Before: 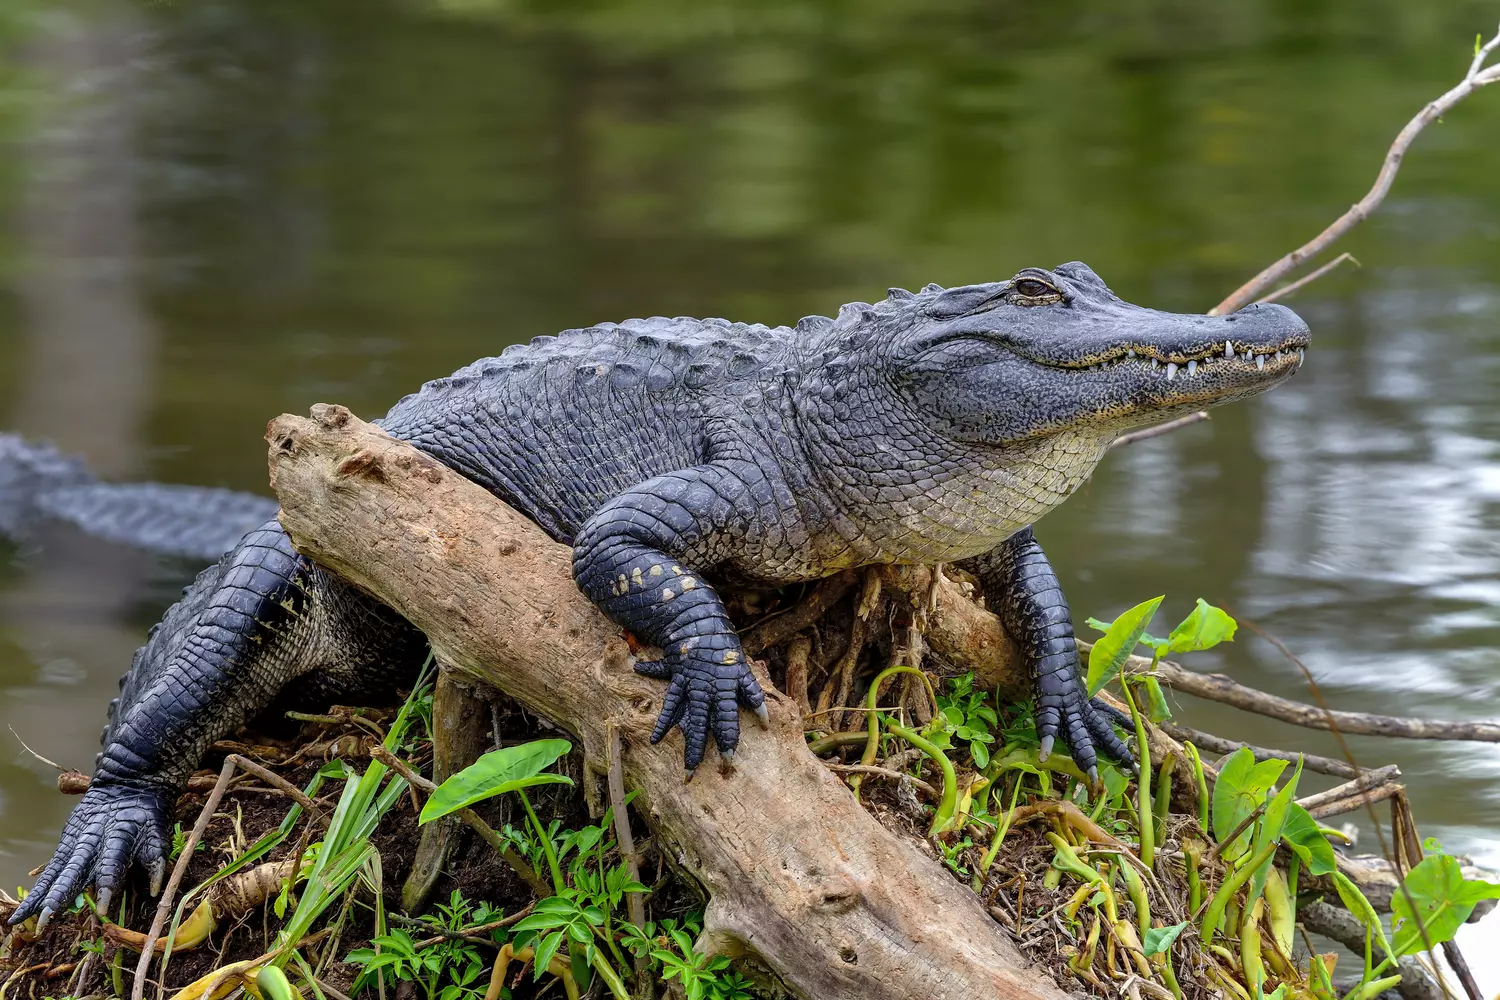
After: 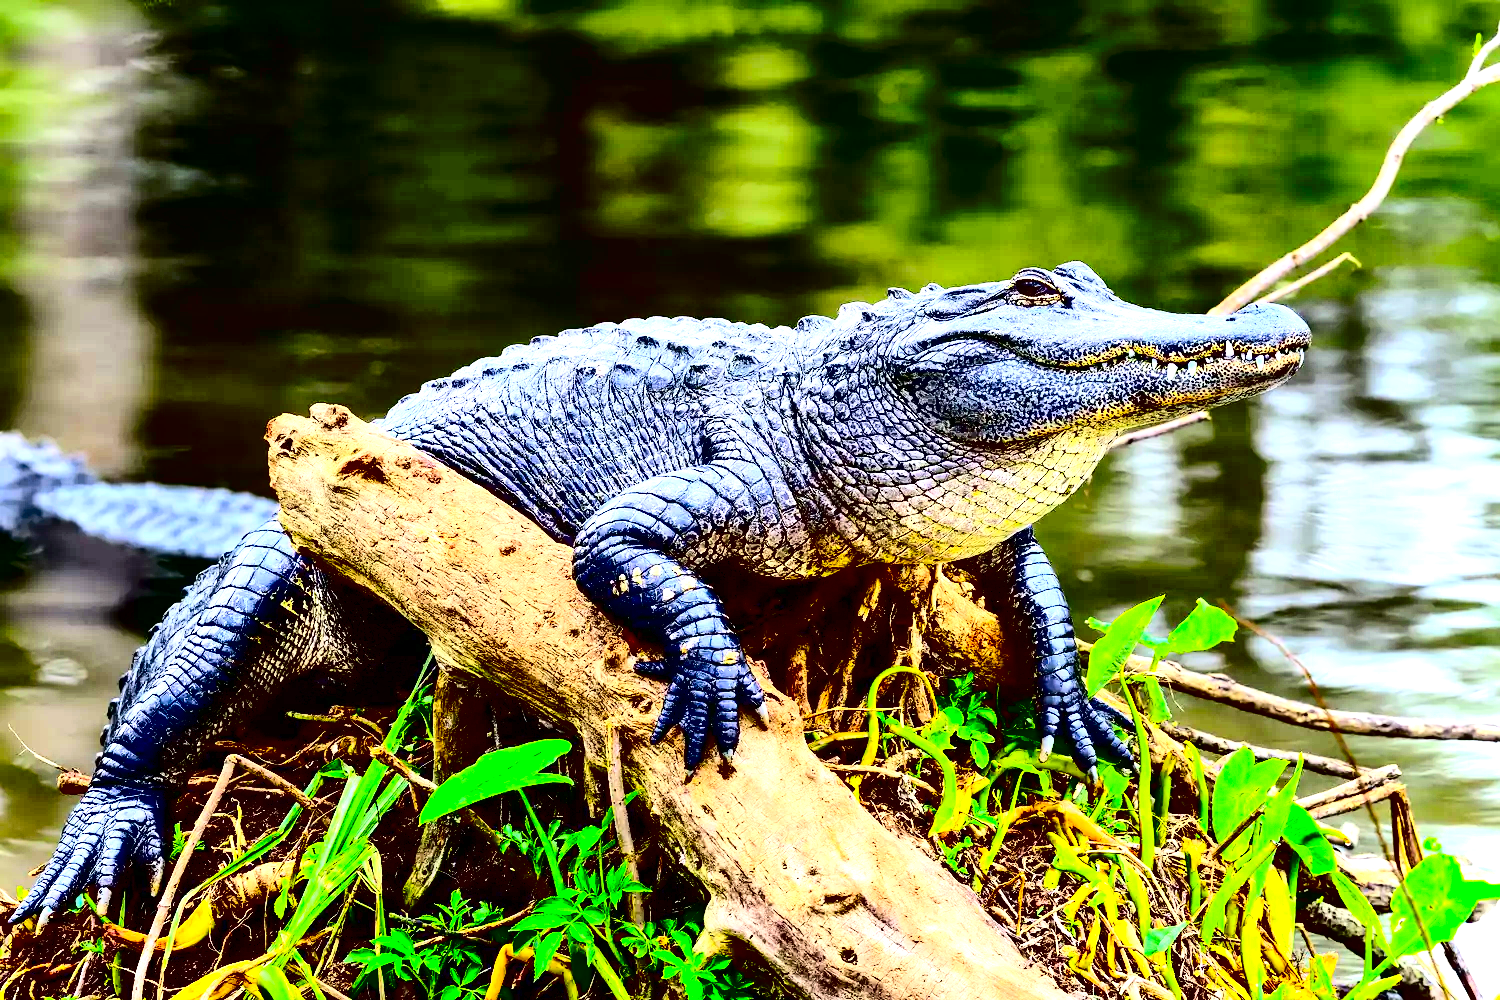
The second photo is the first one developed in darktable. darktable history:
local contrast: mode bilateral grid, contrast 20, coarseness 50, detail 141%, midtone range 0.2
exposure: black level correction 0, exposure 1.4 EV, compensate highlight preservation false
contrast brightness saturation: contrast 0.77, brightness -1, saturation 1
